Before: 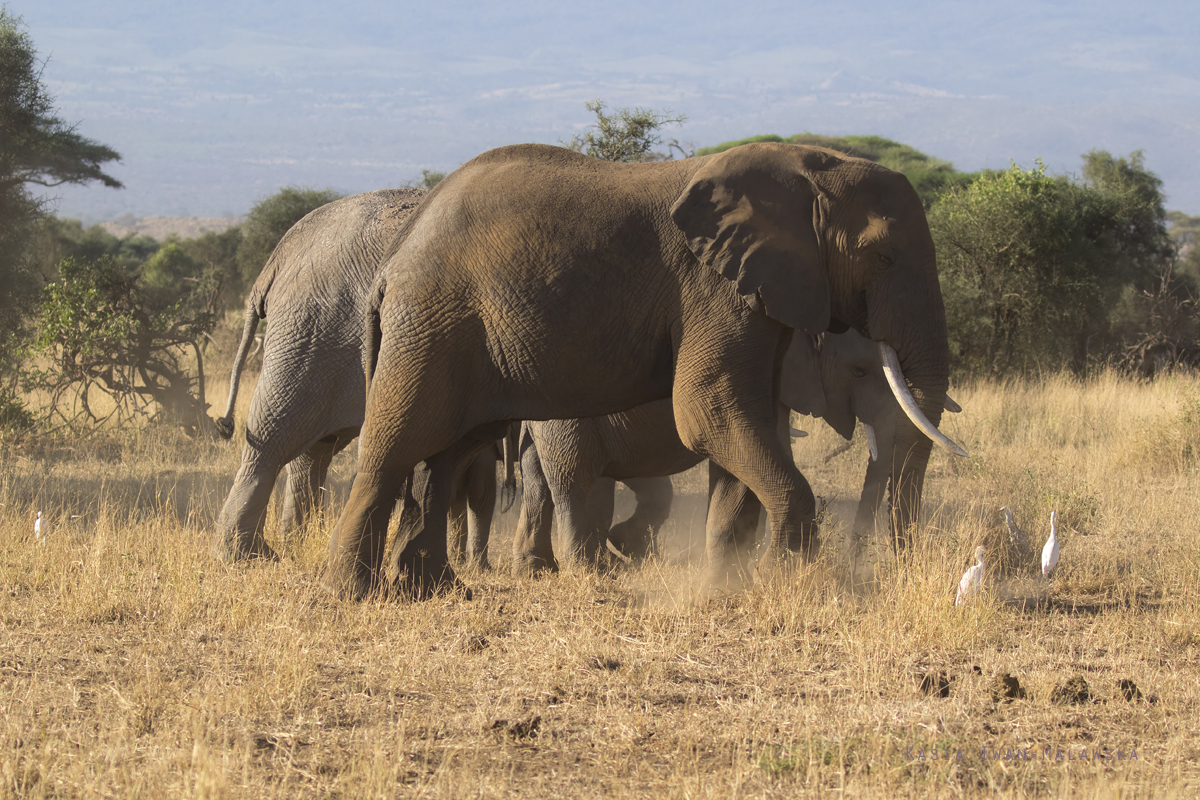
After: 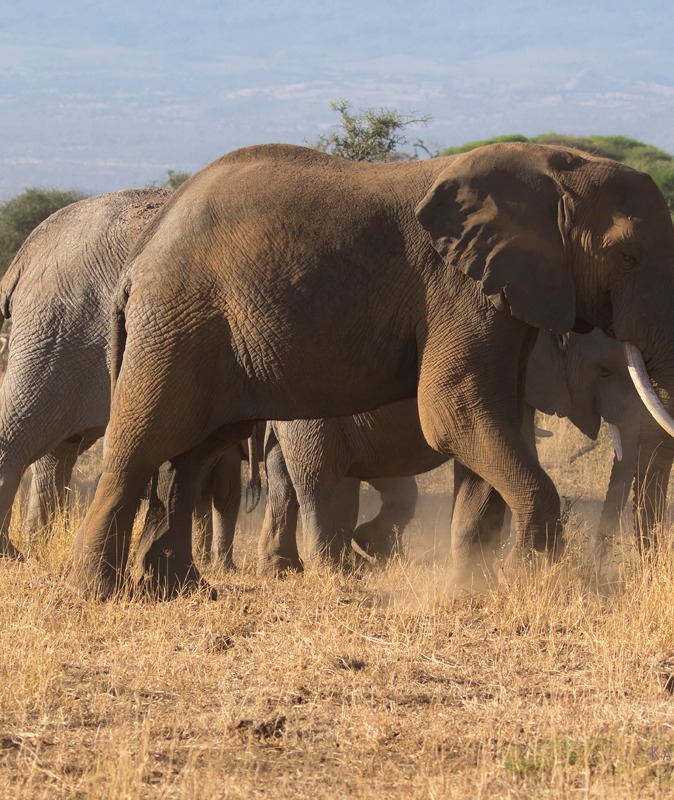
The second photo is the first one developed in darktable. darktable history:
crop: left 21.254%, right 22.57%
